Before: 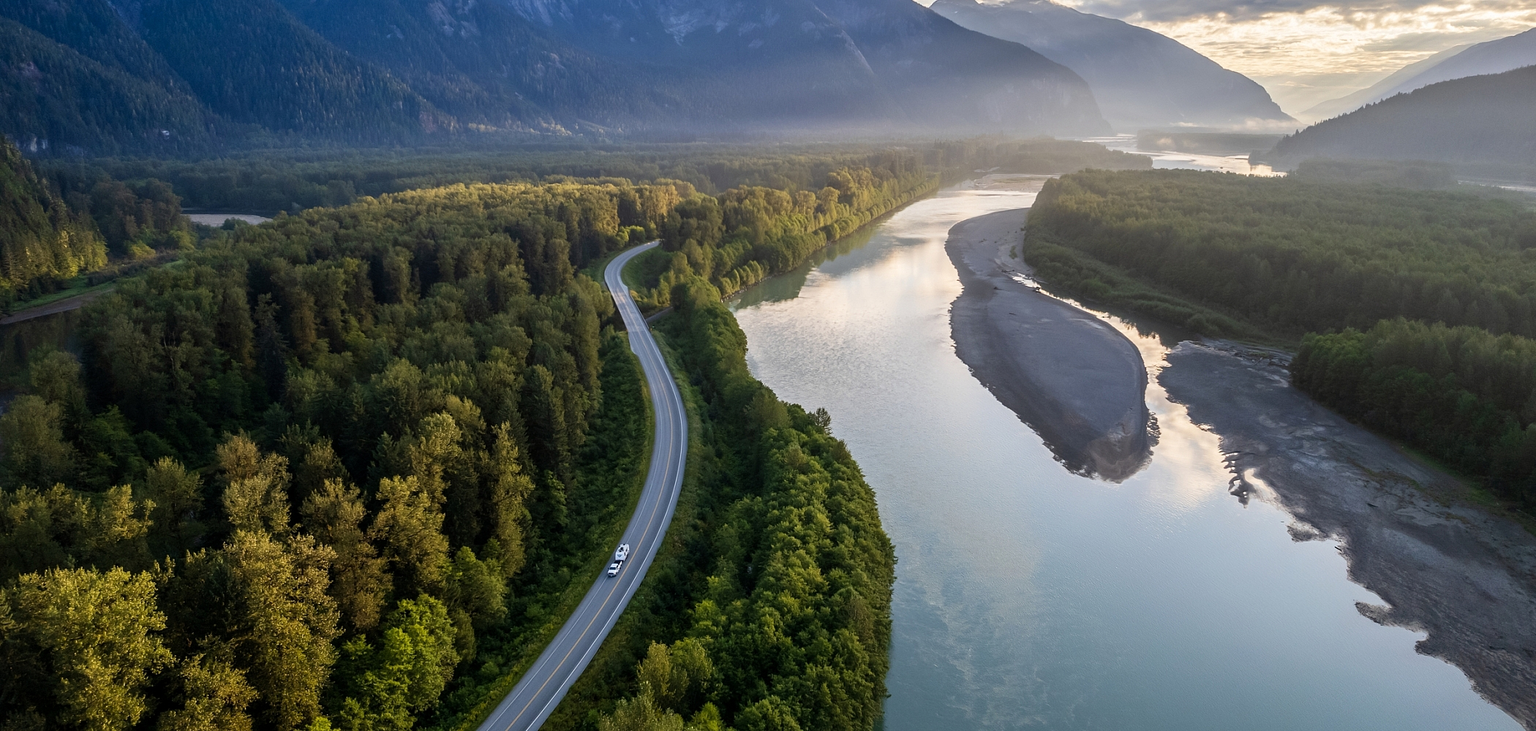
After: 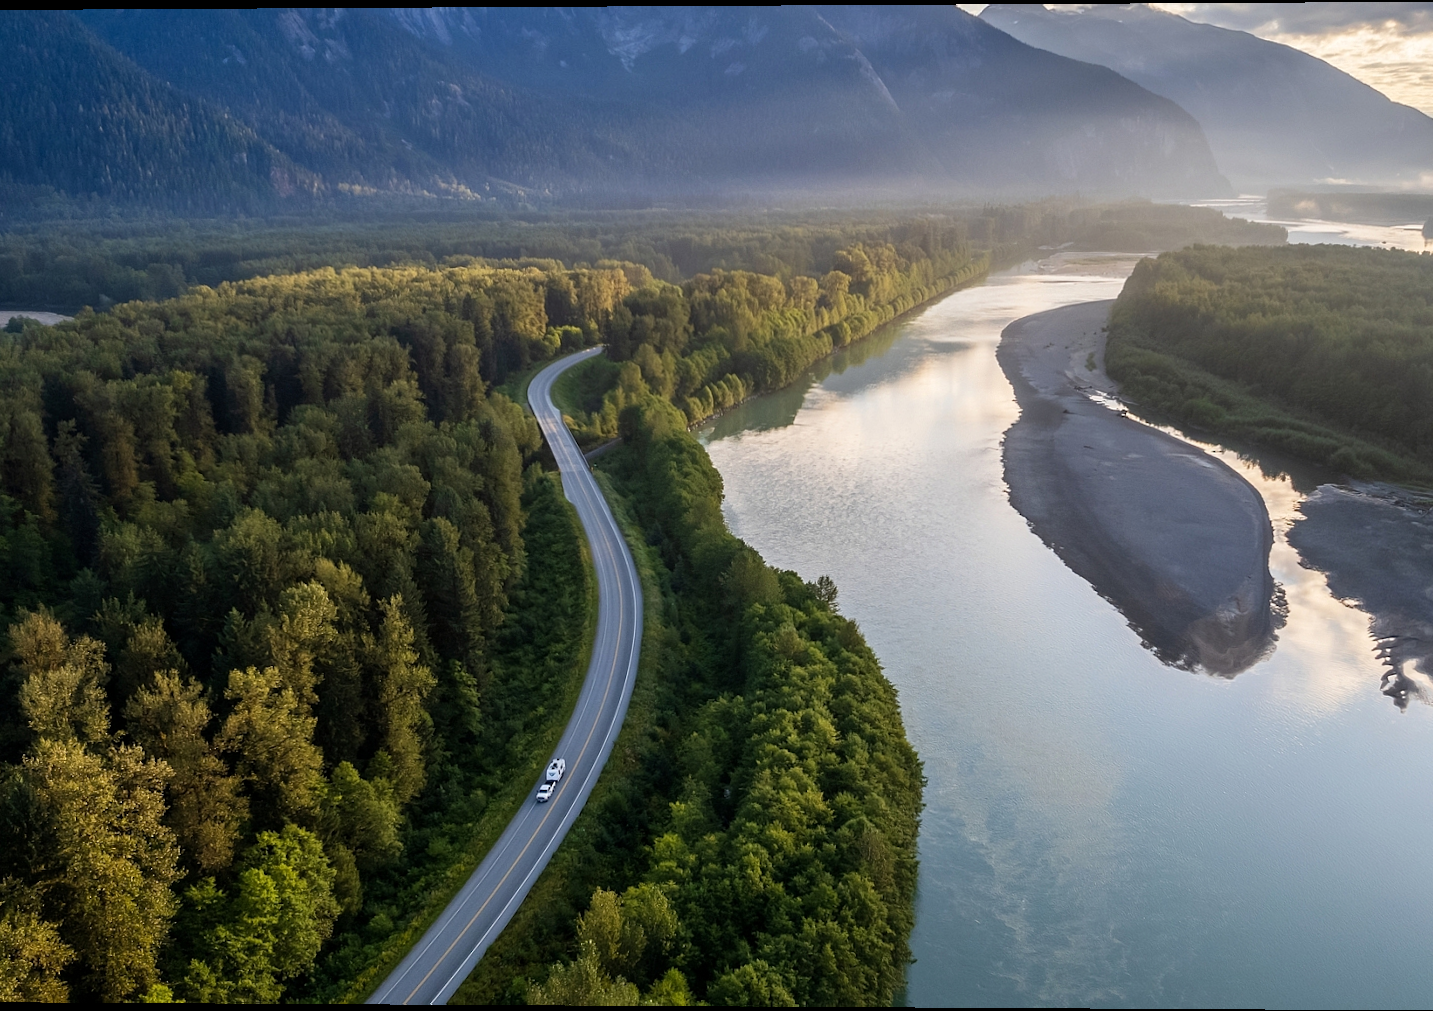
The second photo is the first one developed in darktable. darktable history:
tone equalizer: on, module defaults
crop and rotate: left 14.436%, right 18.898%
rotate and perspective: lens shift (vertical) 0.048, lens shift (horizontal) -0.024, automatic cropping off
